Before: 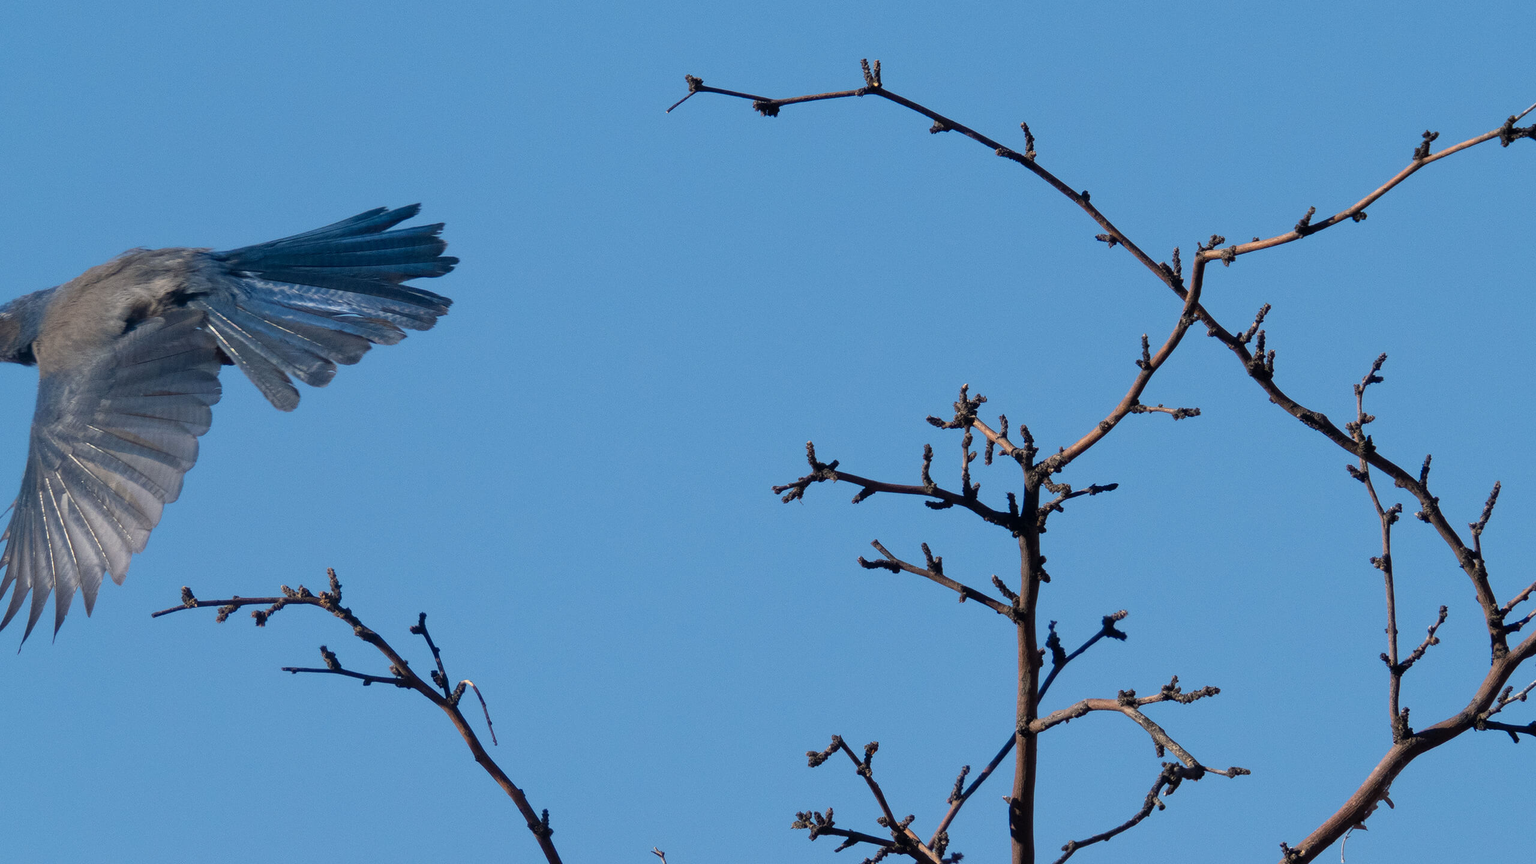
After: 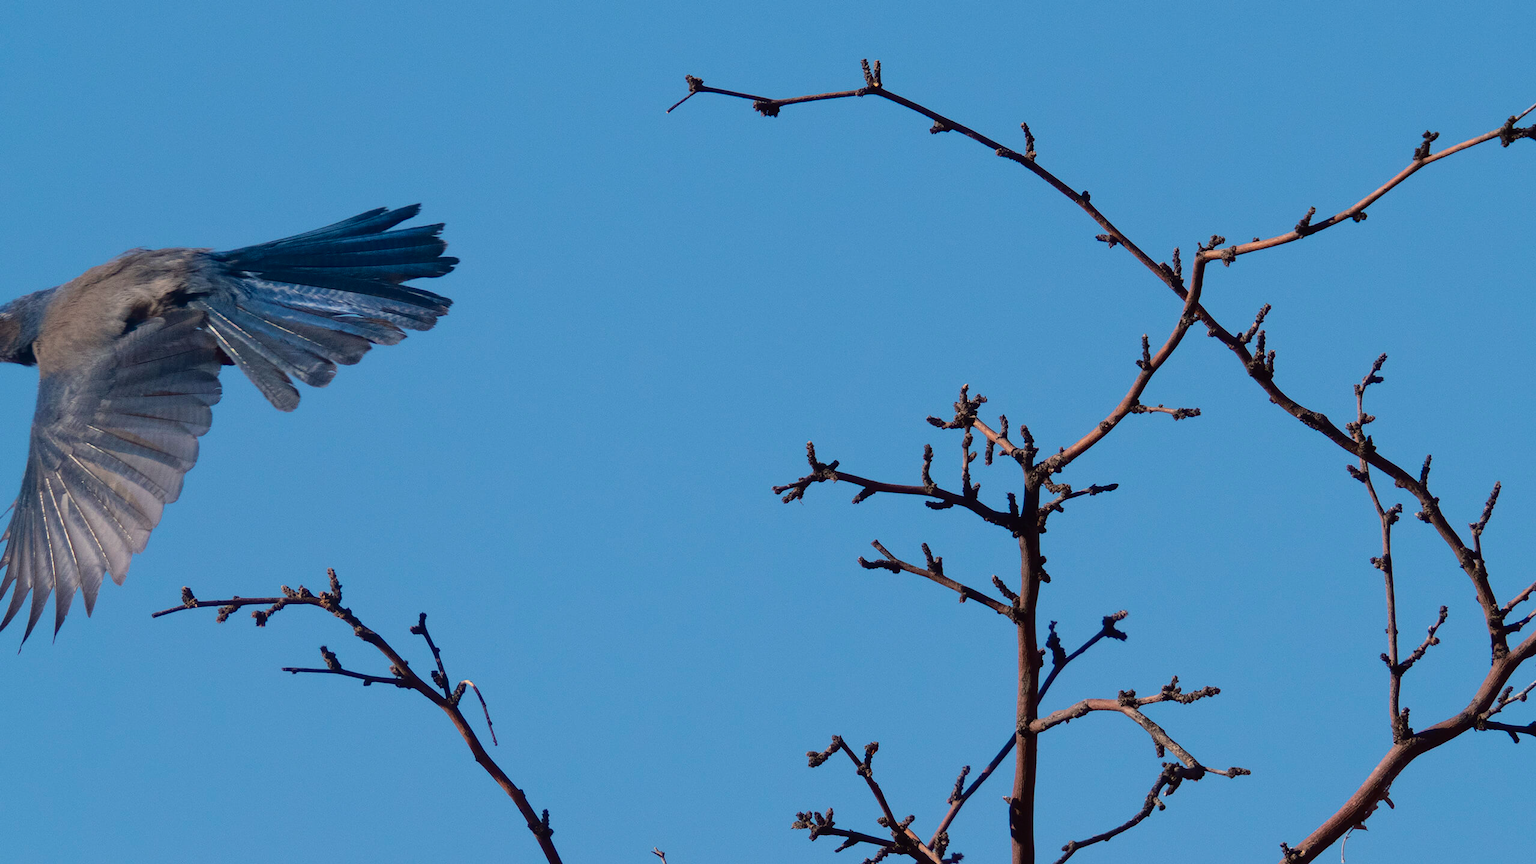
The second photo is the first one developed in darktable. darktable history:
tone curve: curves: ch0 [(0, 0.013) (0.175, 0.11) (0.337, 0.304) (0.498, 0.485) (0.78, 0.742) (0.993, 0.954)]; ch1 [(0, 0) (0.294, 0.184) (0.359, 0.34) (0.362, 0.35) (0.43, 0.41) (0.469, 0.463) (0.495, 0.502) (0.54, 0.563) (0.612, 0.641) (1, 1)]; ch2 [(0, 0) (0.44, 0.437) (0.495, 0.502) (0.524, 0.534) (0.557, 0.56) (0.634, 0.654) (0.728, 0.722) (1, 1)], color space Lab, independent channels, preserve colors none
